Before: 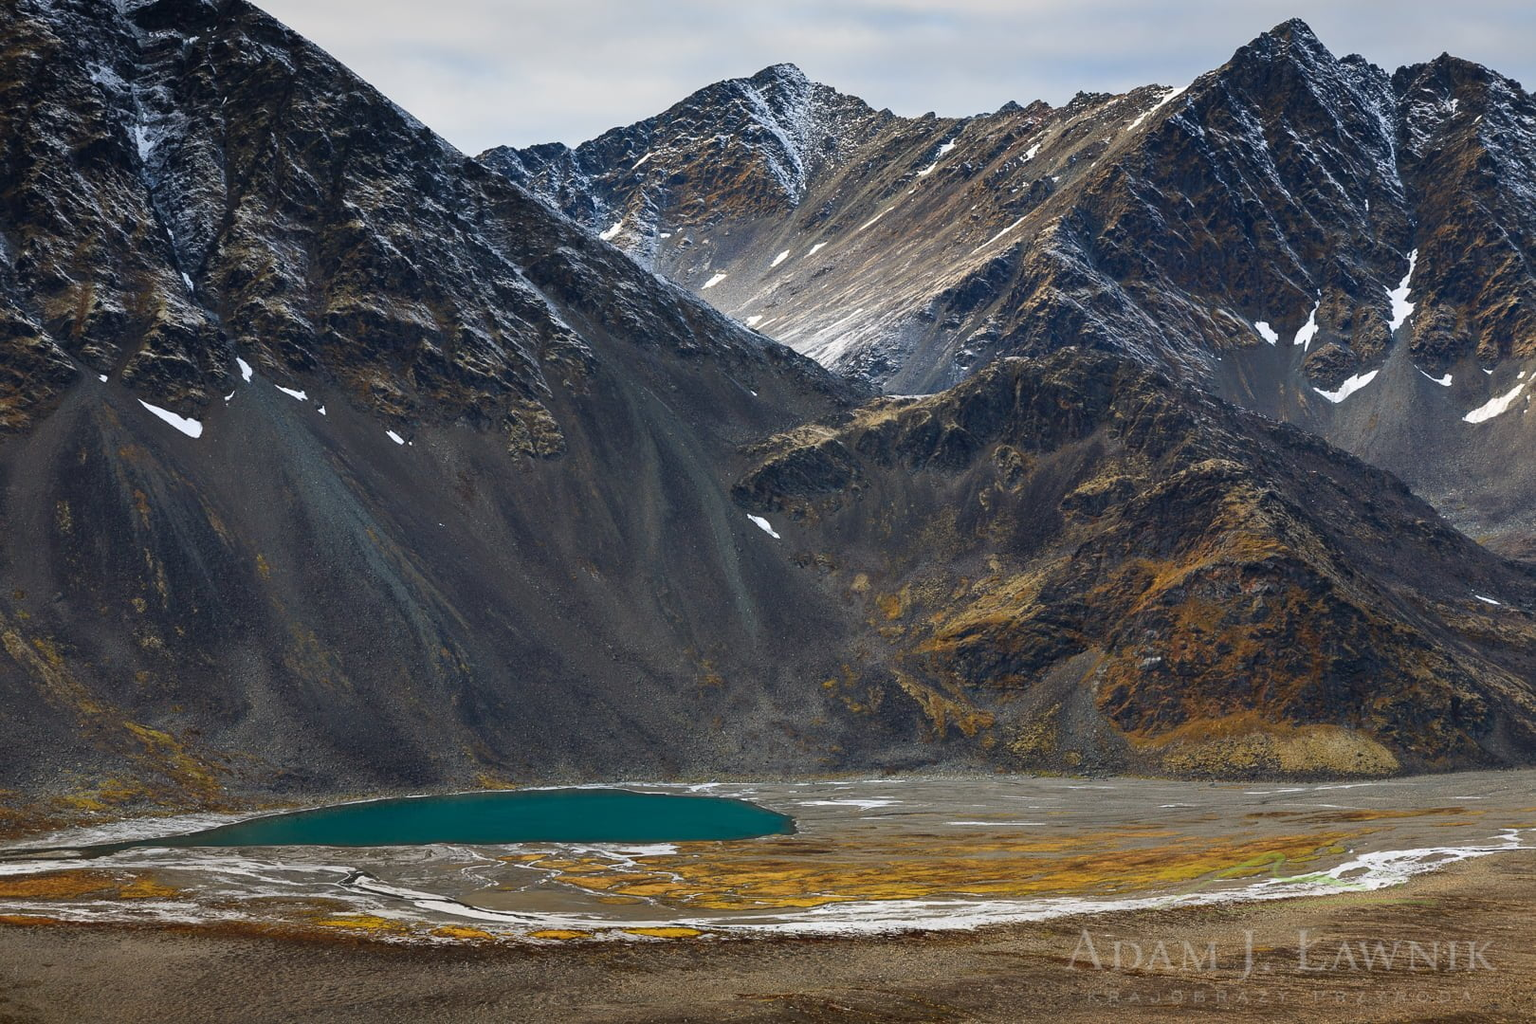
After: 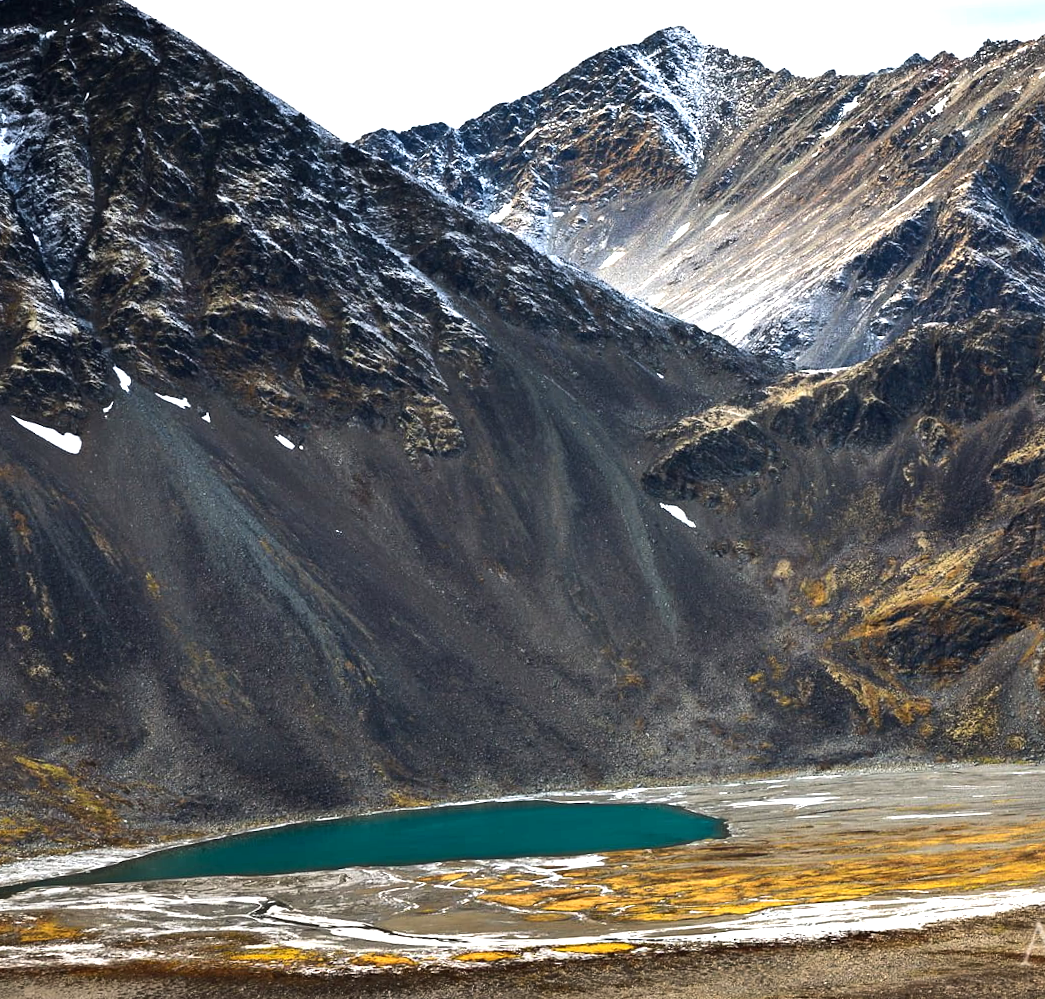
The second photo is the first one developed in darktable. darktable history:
rotate and perspective: rotation -3°, crop left 0.031, crop right 0.968, crop top 0.07, crop bottom 0.93
tone equalizer: -8 EV -0.75 EV, -7 EV -0.7 EV, -6 EV -0.6 EV, -5 EV -0.4 EV, -3 EV 0.4 EV, -2 EV 0.6 EV, -1 EV 0.7 EV, +0 EV 0.75 EV, edges refinement/feathering 500, mask exposure compensation -1.57 EV, preserve details no
exposure: black level correction 0.001, exposure 0.5 EV, compensate exposure bias true, compensate highlight preservation false
crop and rotate: left 6.617%, right 26.717%
